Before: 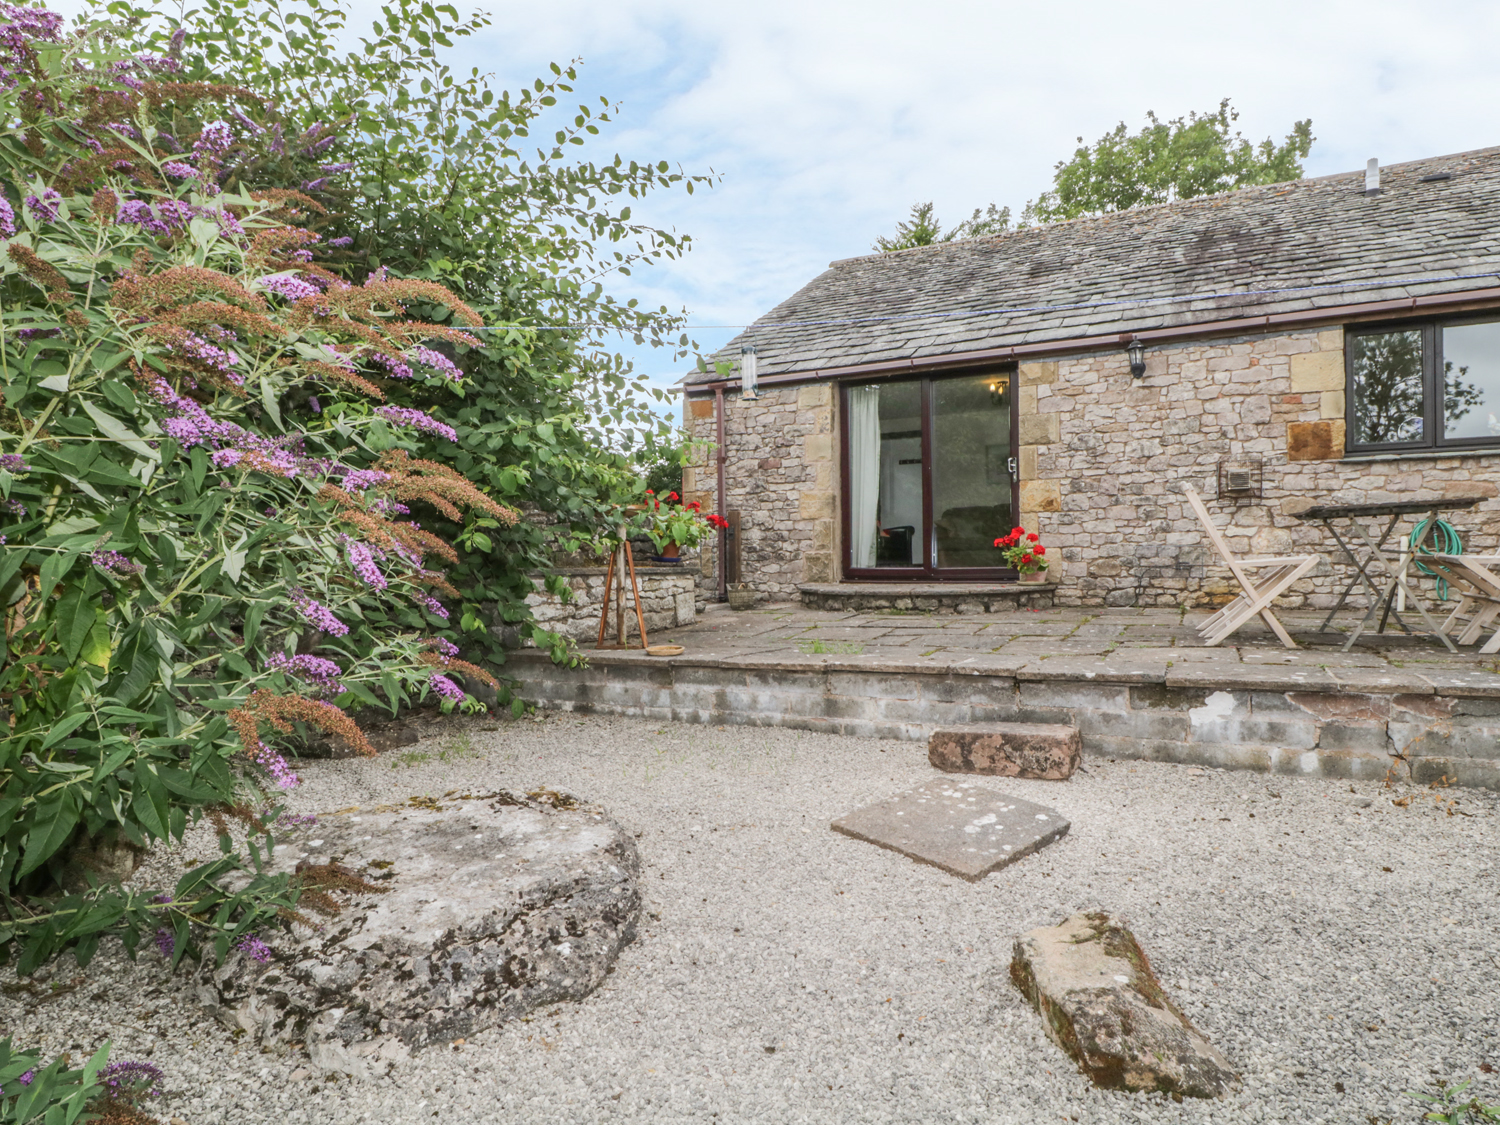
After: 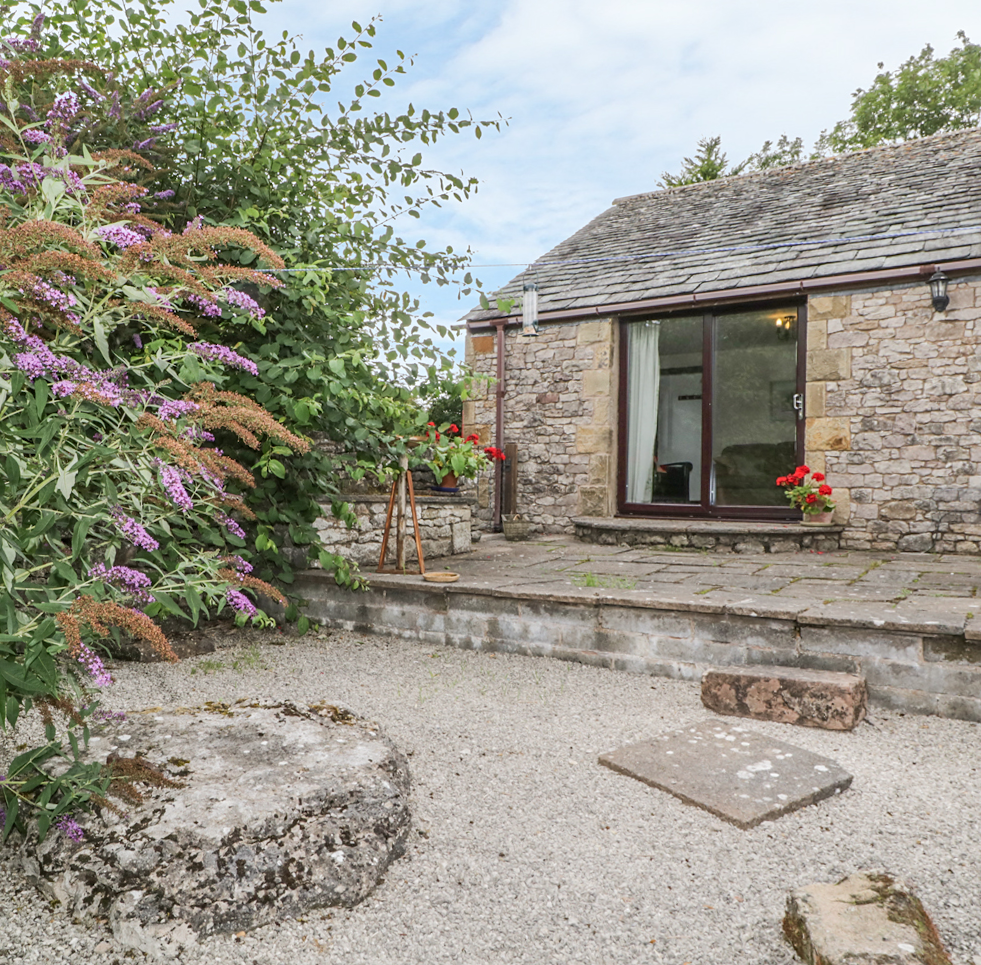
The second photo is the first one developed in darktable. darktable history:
rotate and perspective: rotation 1.69°, lens shift (vertical) -0.023, lens shift (horizontal) -0.291, crop left 0.025, crop right 0.988, crop top 0.092, crop bottom 0.842
crop and rotate: left 6.617%, right 26.717%
sharpen: amount 0.2
